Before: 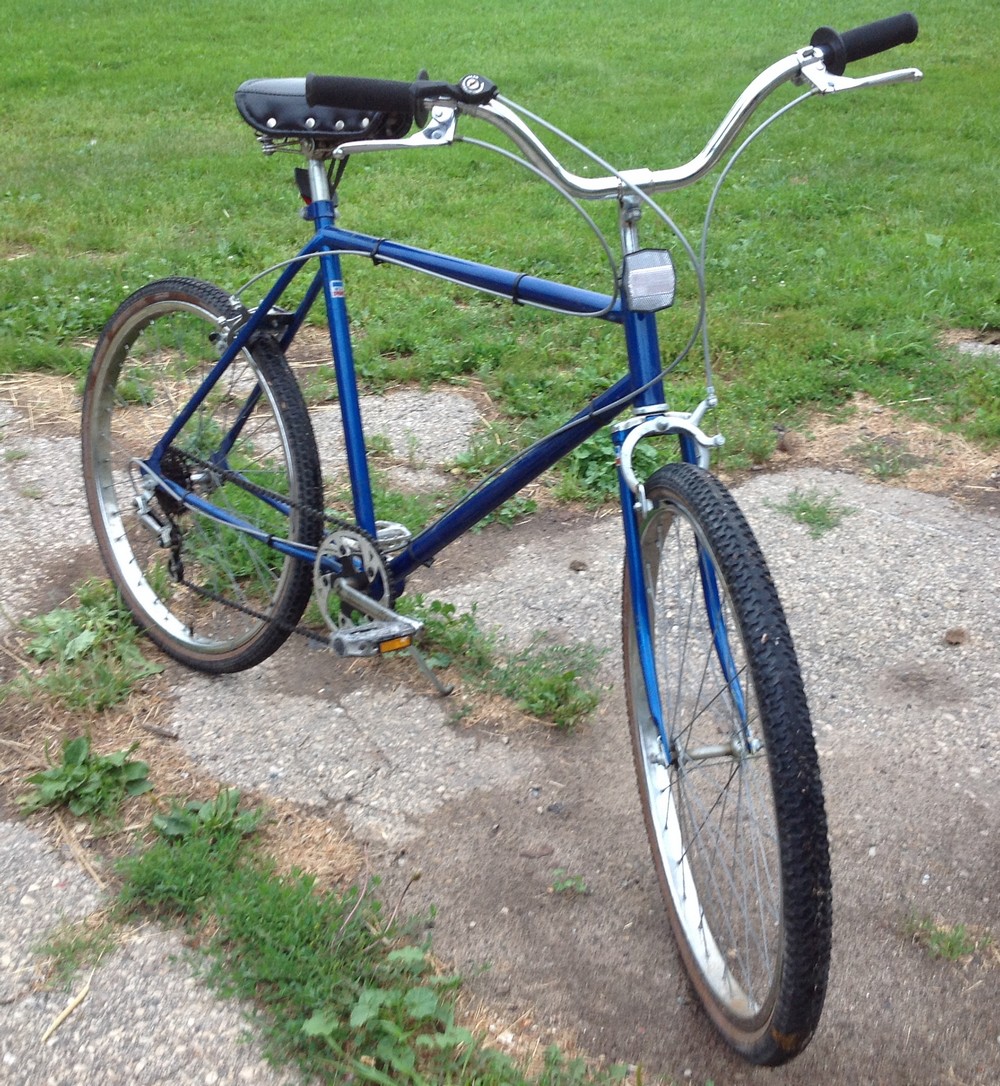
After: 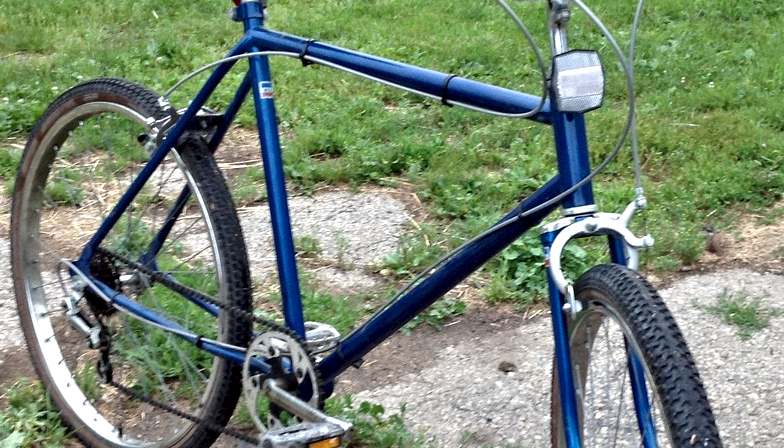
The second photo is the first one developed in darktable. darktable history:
crop: left 7.109%, top 18.384%, right 14.273%, bottom 40.335%
contrast equalizer: y [[0.545, 0.572, 0.59, 0.59, 0.571, 0.545], [0.5 ×6], [0.5 ×6], [0 ×6], [0 ×6]]
